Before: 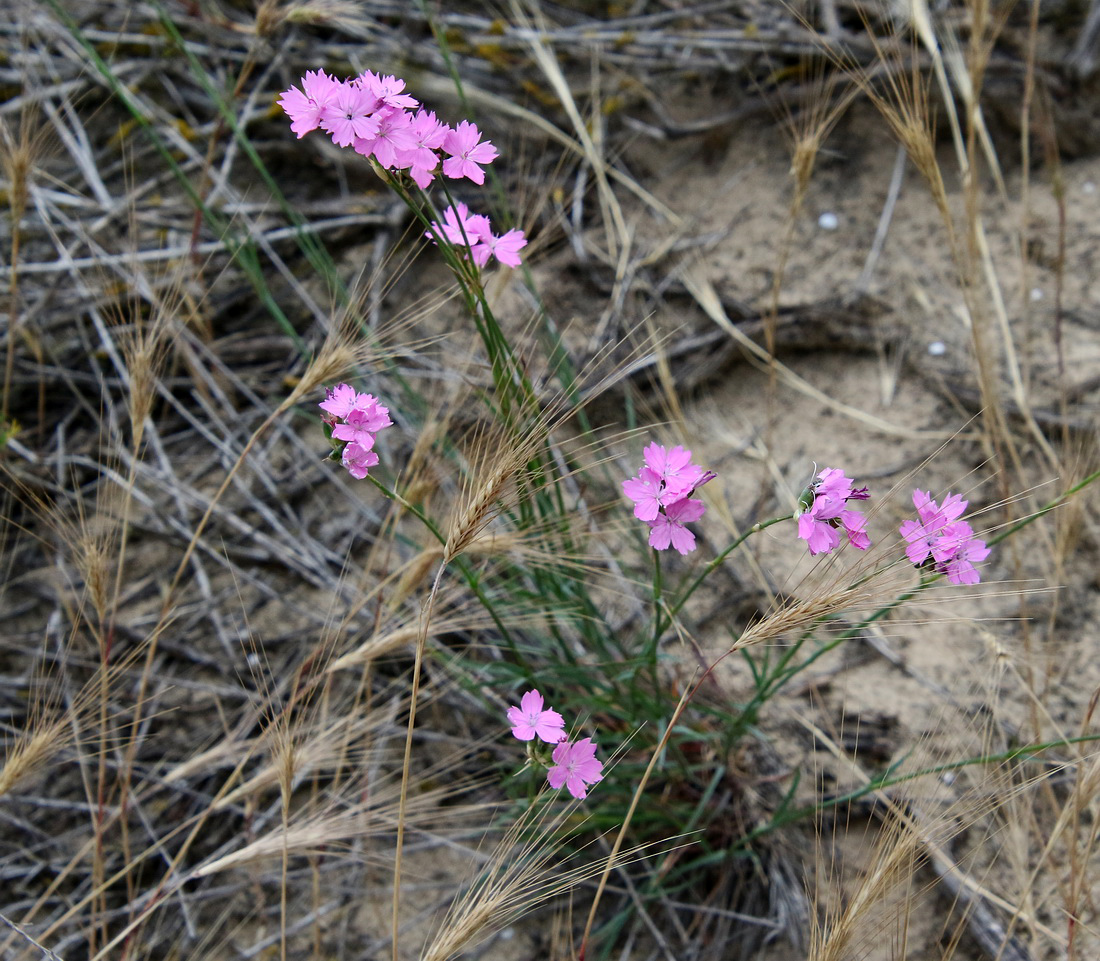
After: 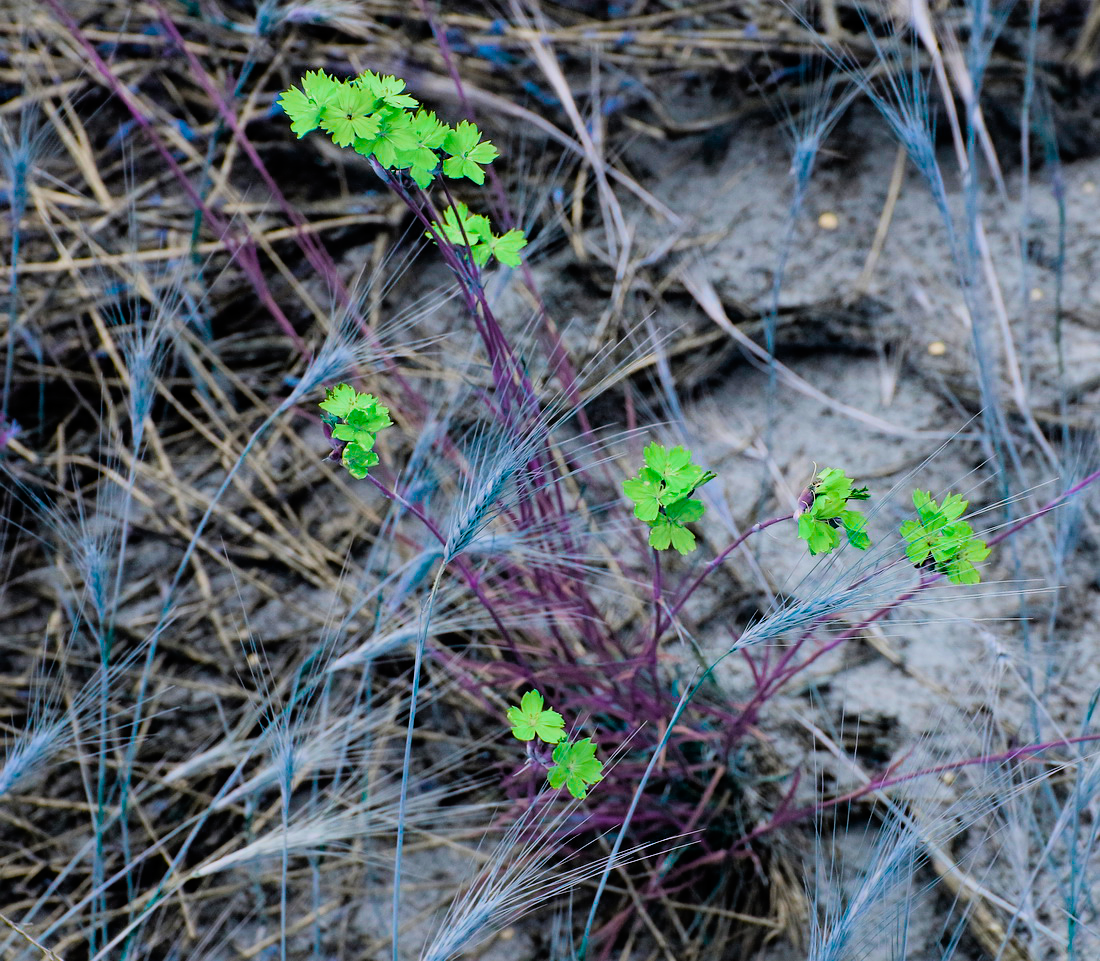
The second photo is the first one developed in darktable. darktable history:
color balance rgb: hue shift 180°, global vibrance 50%, contrast 0.32%
filmic rgb: black relative exposure -7.75 EV, white relative exposure 4.4 EV, threshold 3 EV, hardness 3.76, latitude 50%, contrast 1.1, color science v5 (2021), contrast in shadows safe, contrast in highlights safe, enable highlight reconstruction true
exposure: exposure 0.2 EV, compensate highlight preservation false
